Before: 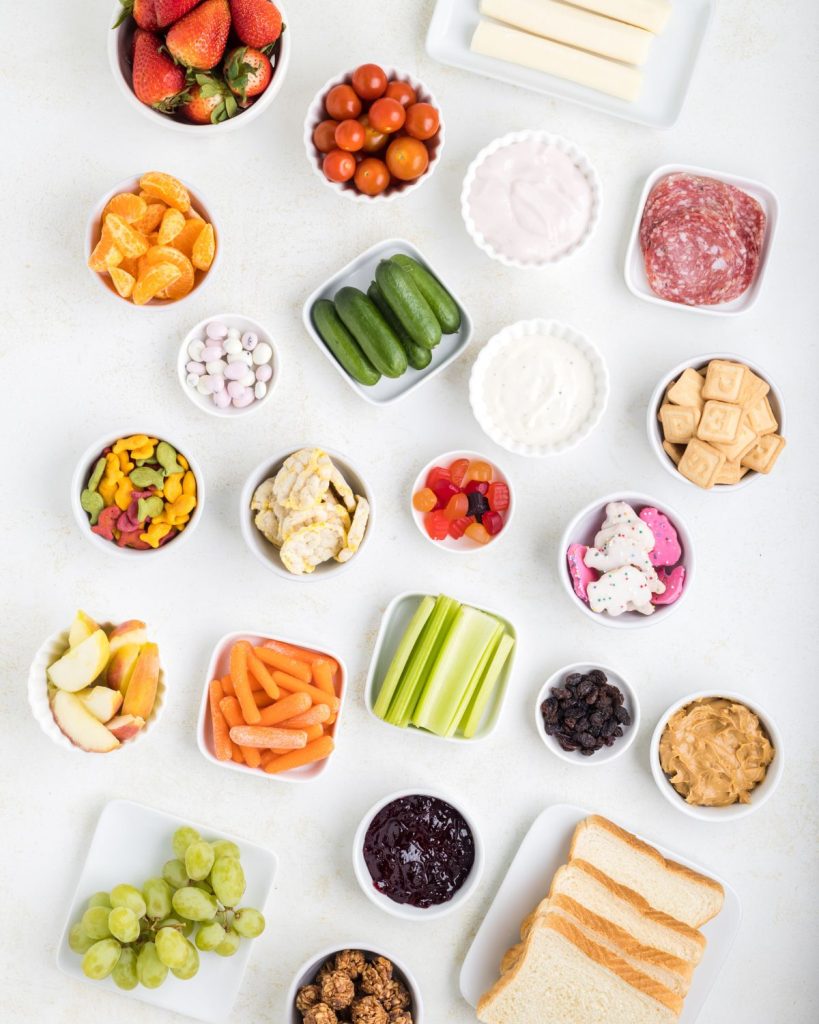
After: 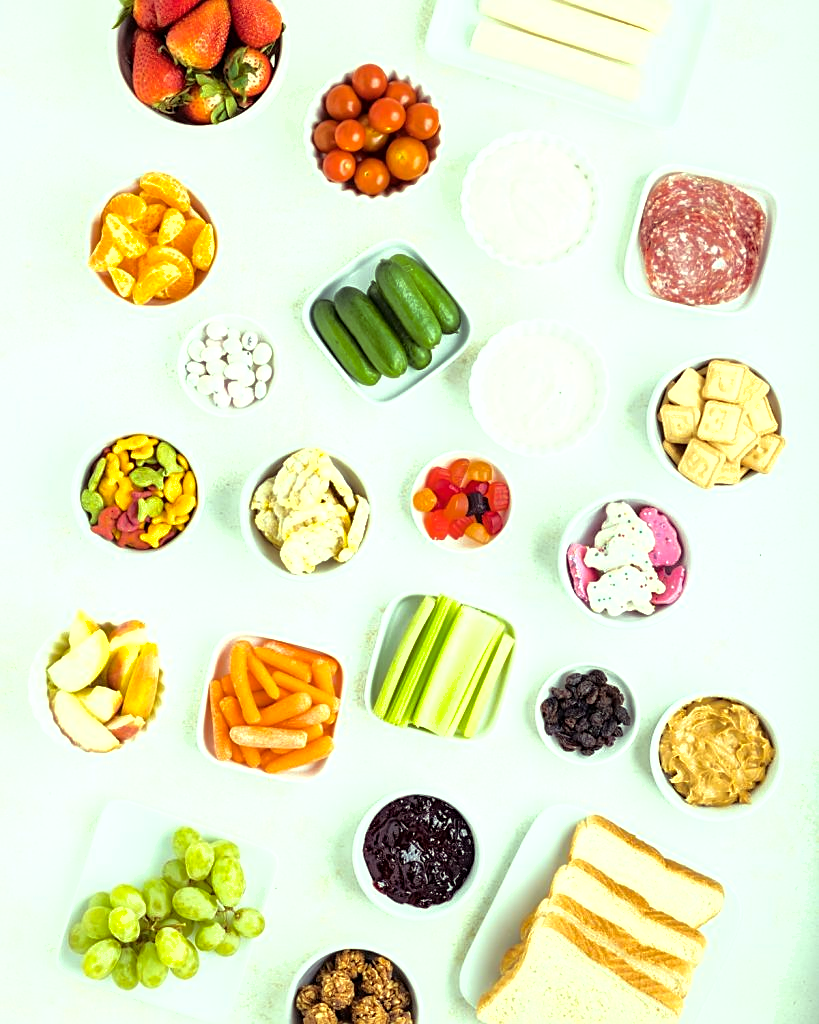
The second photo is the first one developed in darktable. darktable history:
color balance rgb: highlights gain › luminance 15.522%, highlights gain › chroma 6.881%, highlights gain › hue 124.42°, perceptual saturation grading › global saturation -0.127%, global vibrance 20%
sharpen: on, module defaults
tone equalizer: -8 EV -0.436 EV, -7 EV -0.38 EV, -6 EV -0.32 EV, -5 EV -0.244 EV, -3 EV 0.239 EV, -2 EV 0.343 EV, -1 EV 0.367 EV, +0 EV 0.425 EV
shadows and highlights: shadows -20.05, white point adjustment -2.15, highlights -35.15
